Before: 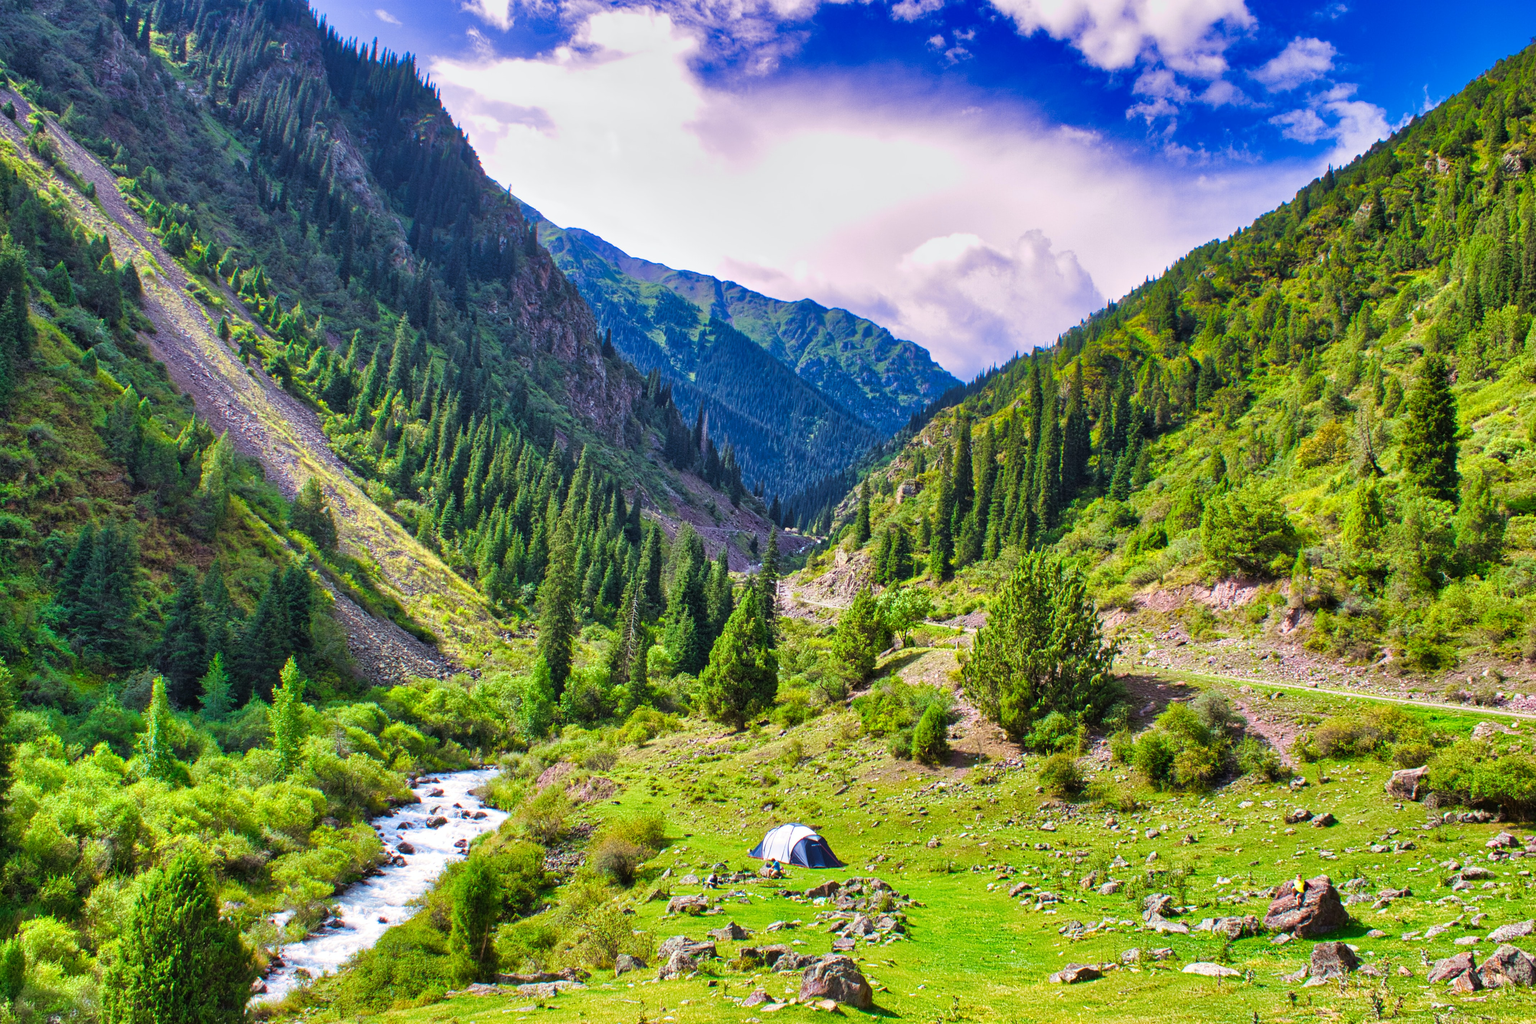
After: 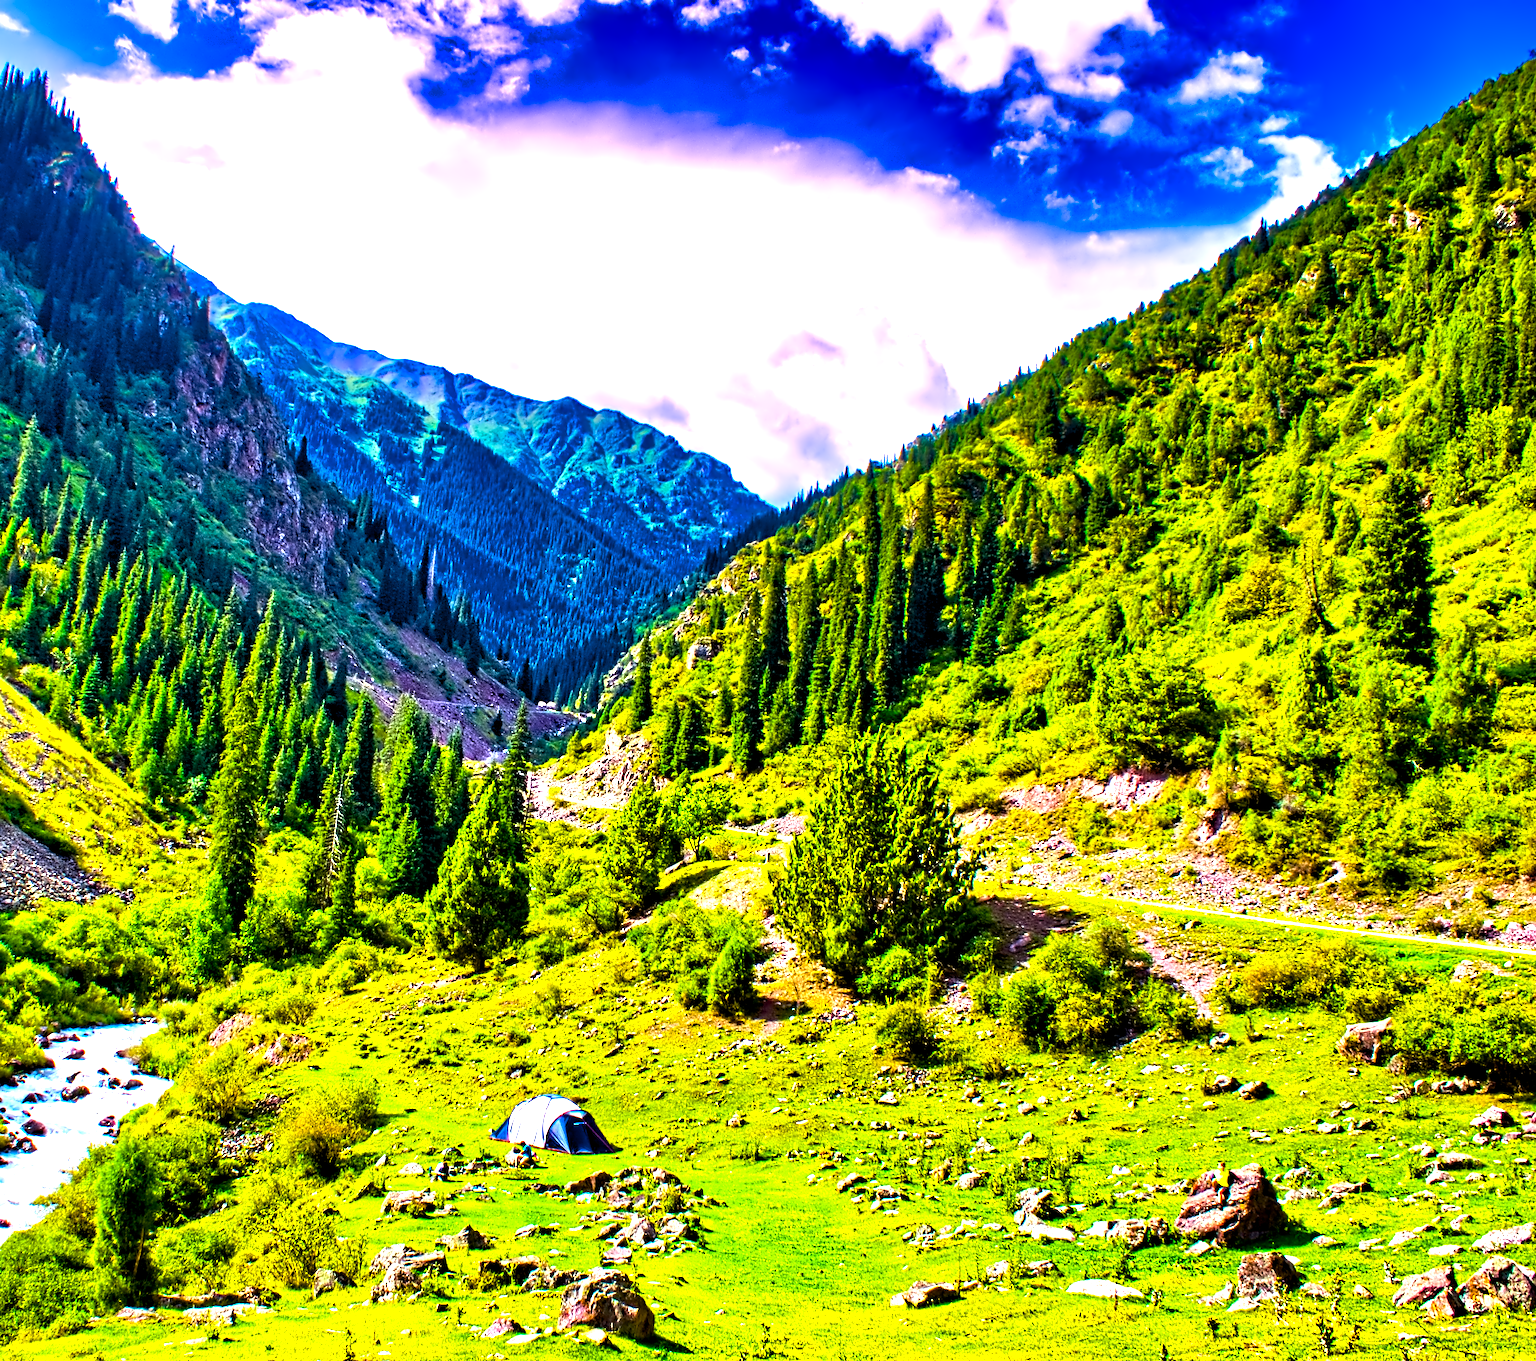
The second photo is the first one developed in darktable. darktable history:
exposure: black level correction 0.001, exposure 0.5 EV, compensate highlight preservation false
crop and rotate: left 24.75%
contrast equalizer: y [[0.5, 0.542, 0.583, 0.625, 0.667, 0.708], [0.5 ×6], [0.5 ×6], [0, 0.033, 0.067, 0.1, 0.133, 0.167], [0, 0.05, 0.1, 0.15, 0.2, 0.25]]
color balance rgb: global offset › luminance -0.904%, linear chroma grading › global chroma 14.961%, perceptual saturation grading › global saturation 31.133%, perceptual brilliance grading › highlights 14.14%, perceptual brilliance grading › shadows -18.885%, global vibrance 50.274%
